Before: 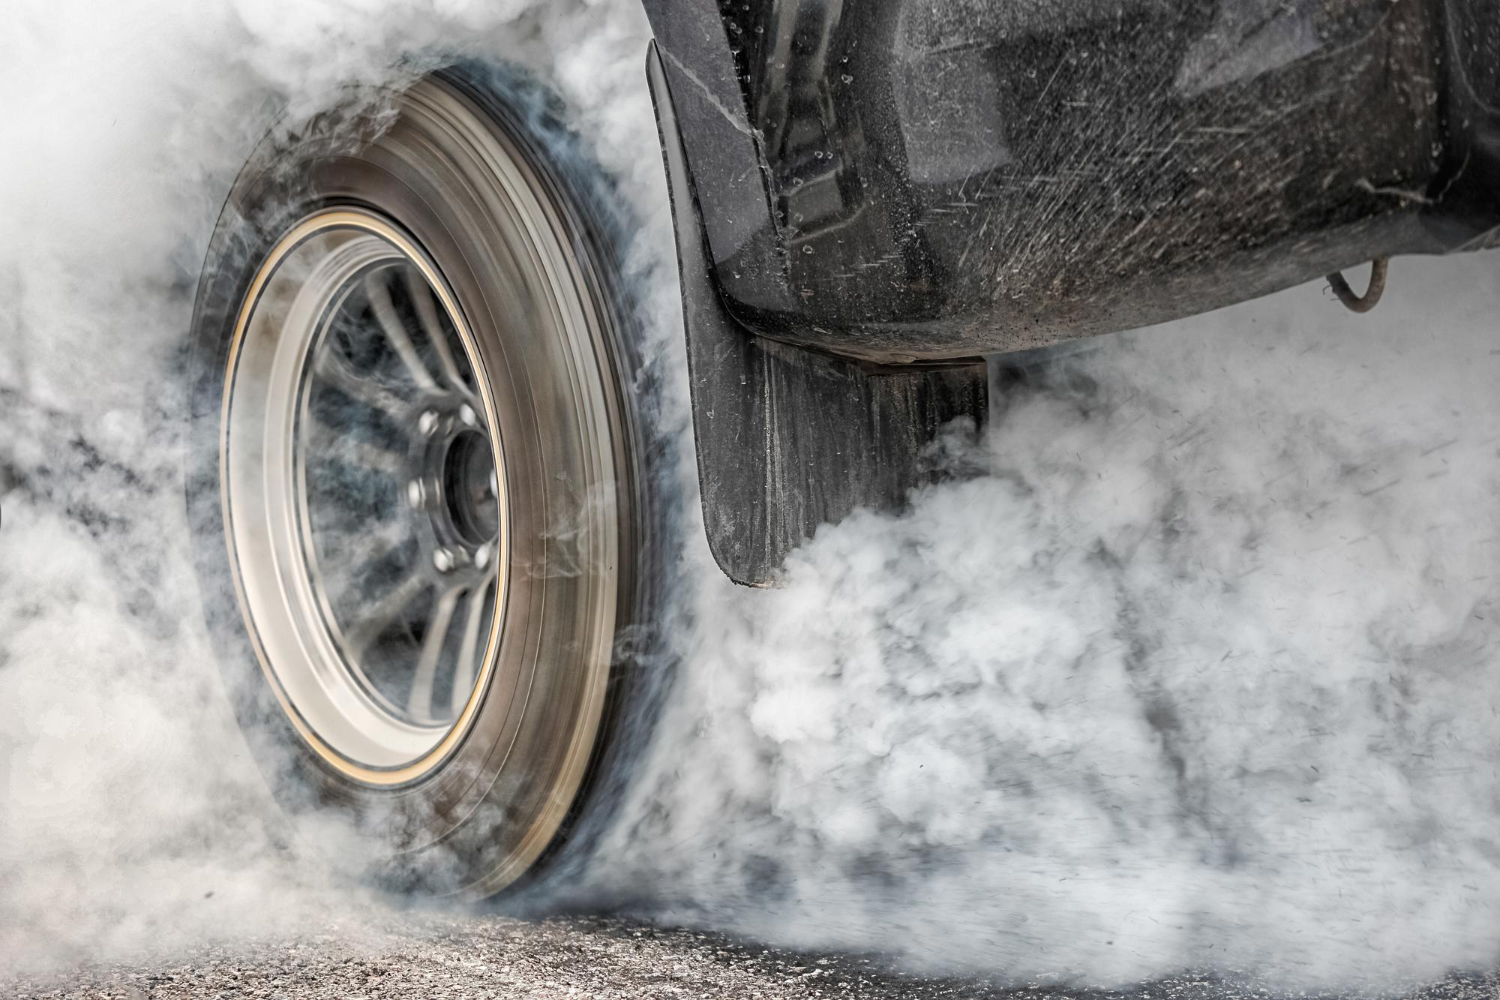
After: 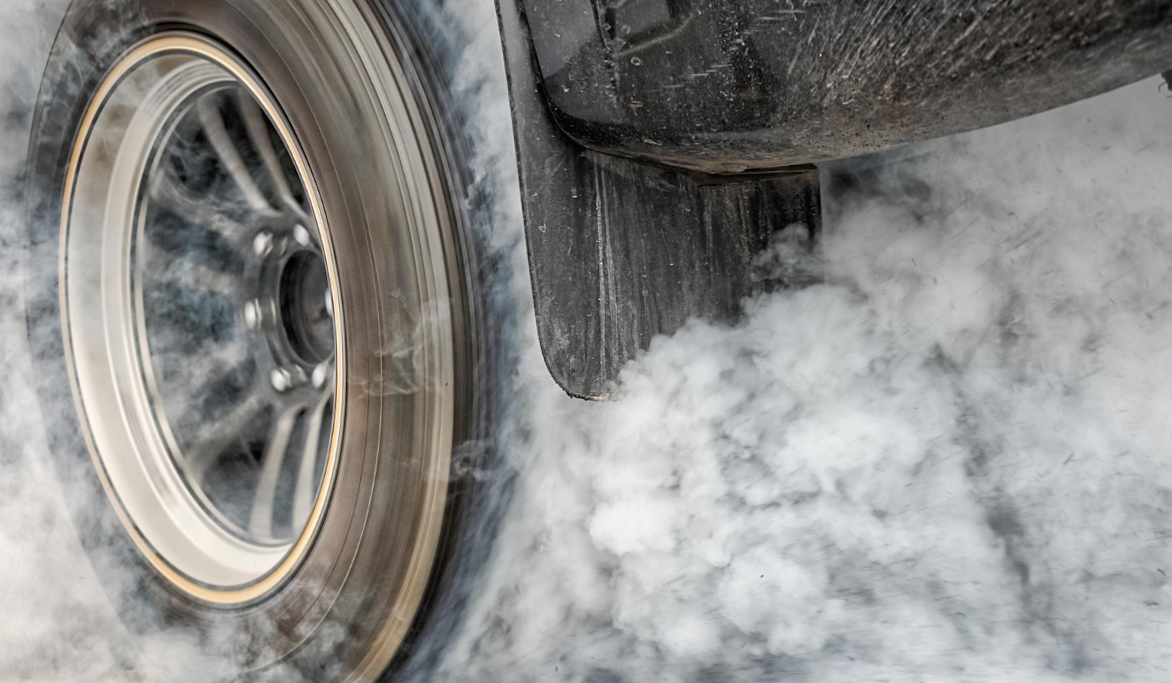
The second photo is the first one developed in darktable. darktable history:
rotate and perspective: rotation -1.32°, lens shift (horizontal) -0.031, crop left 0.015, crop right 0.985, crop top 0.047, crop bottom 0.982
crop: left 9.712%, top 16.928%, right 10.845%, bottom 12.332%
